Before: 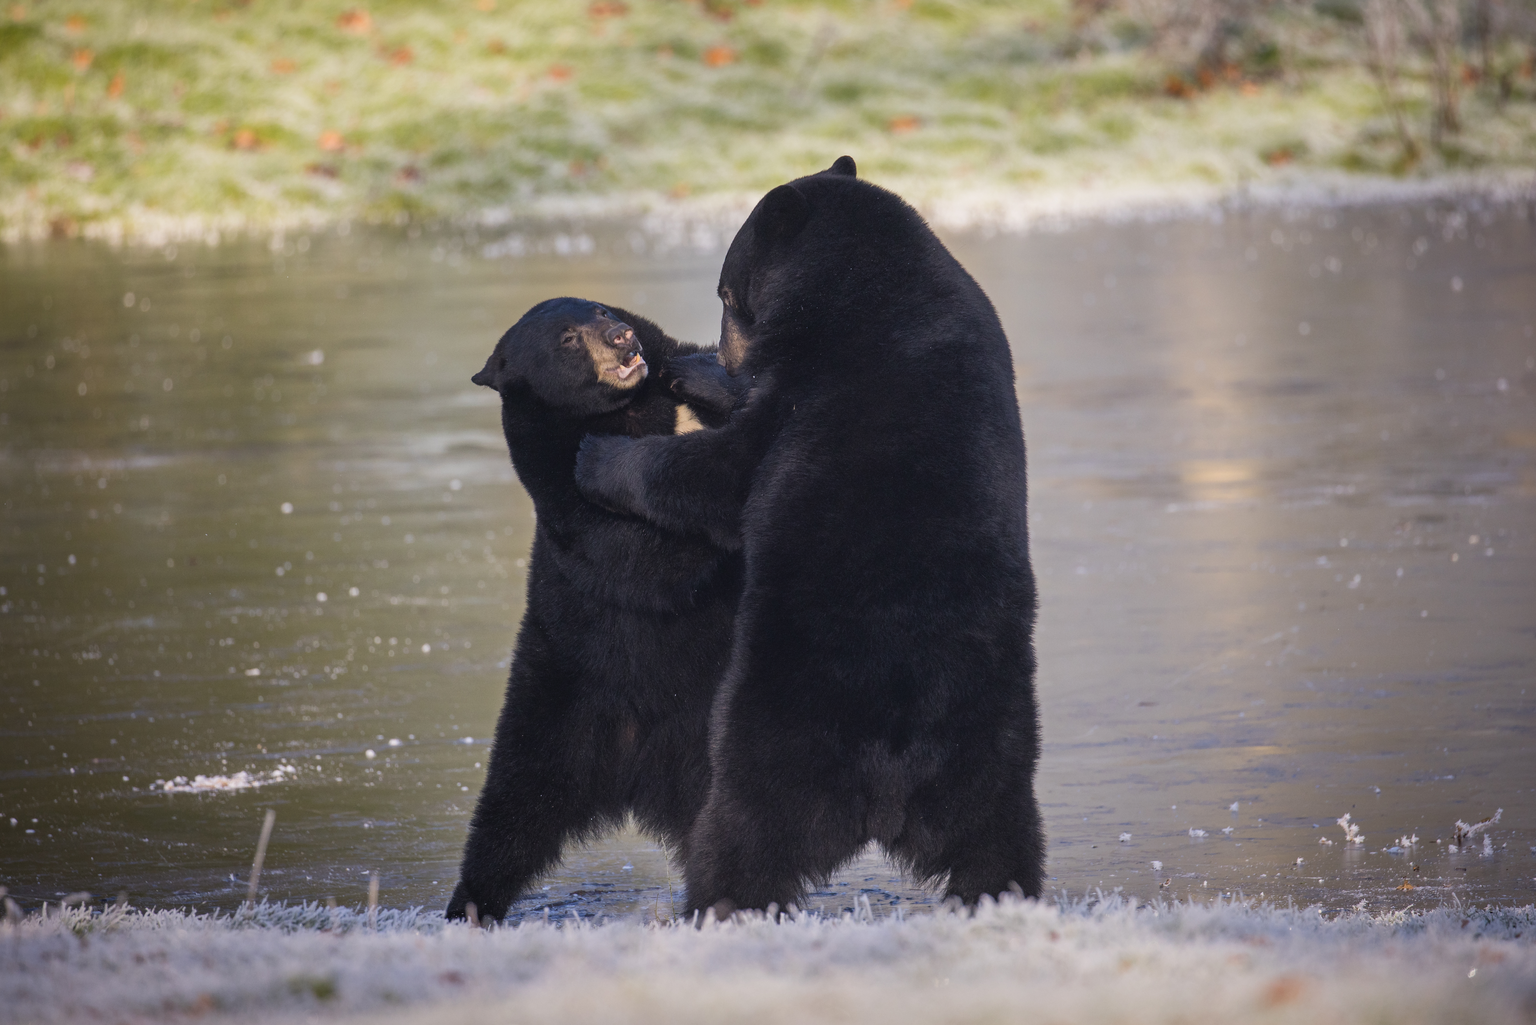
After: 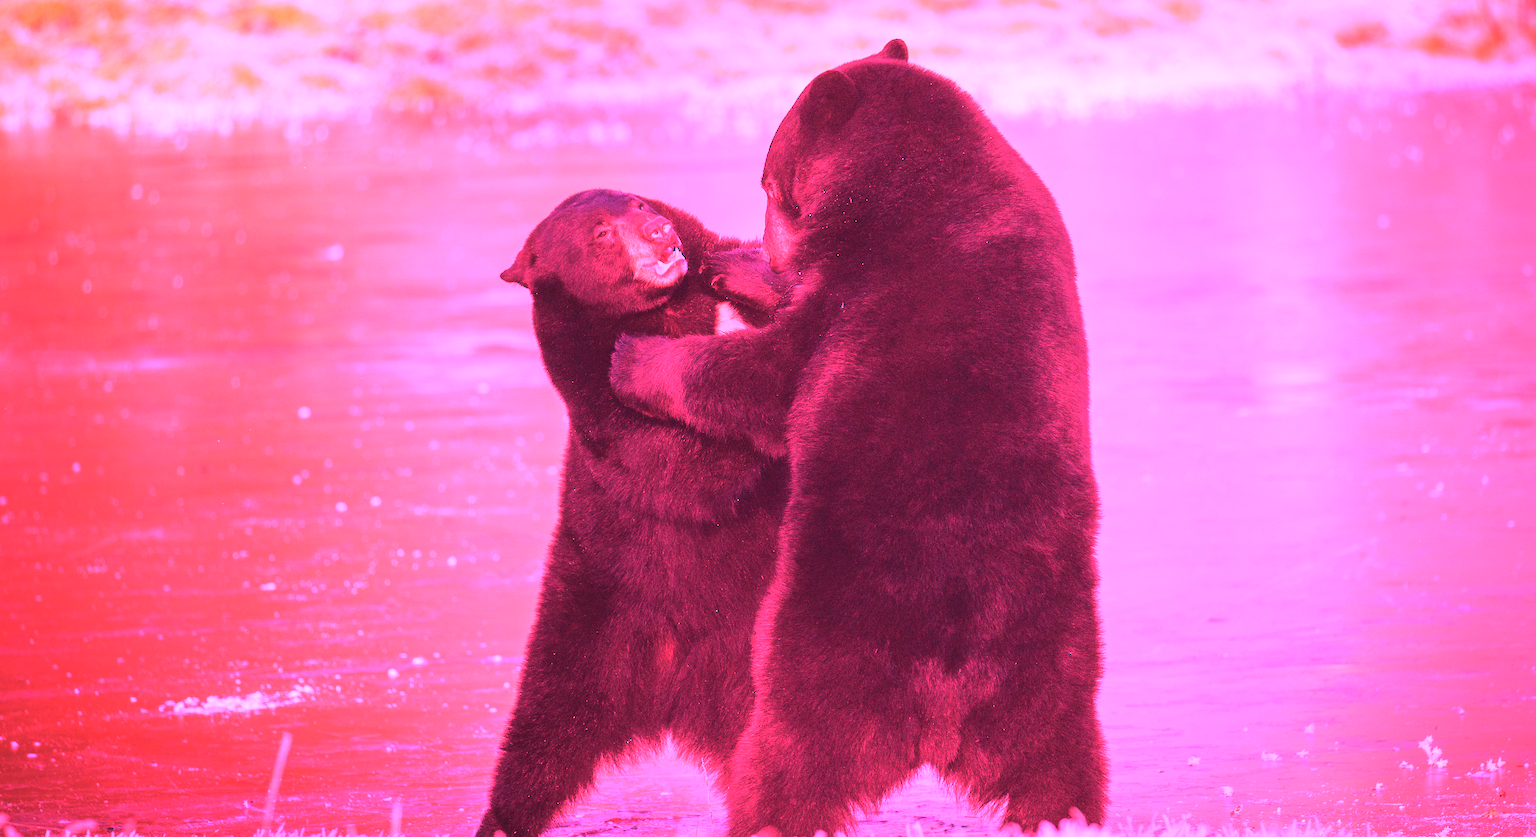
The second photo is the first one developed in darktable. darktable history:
crop and rotate: angle 0.03°, top 11.643%, right 5.651%, bottom 11.189%
white balance: red 4.26, blue 1.802
